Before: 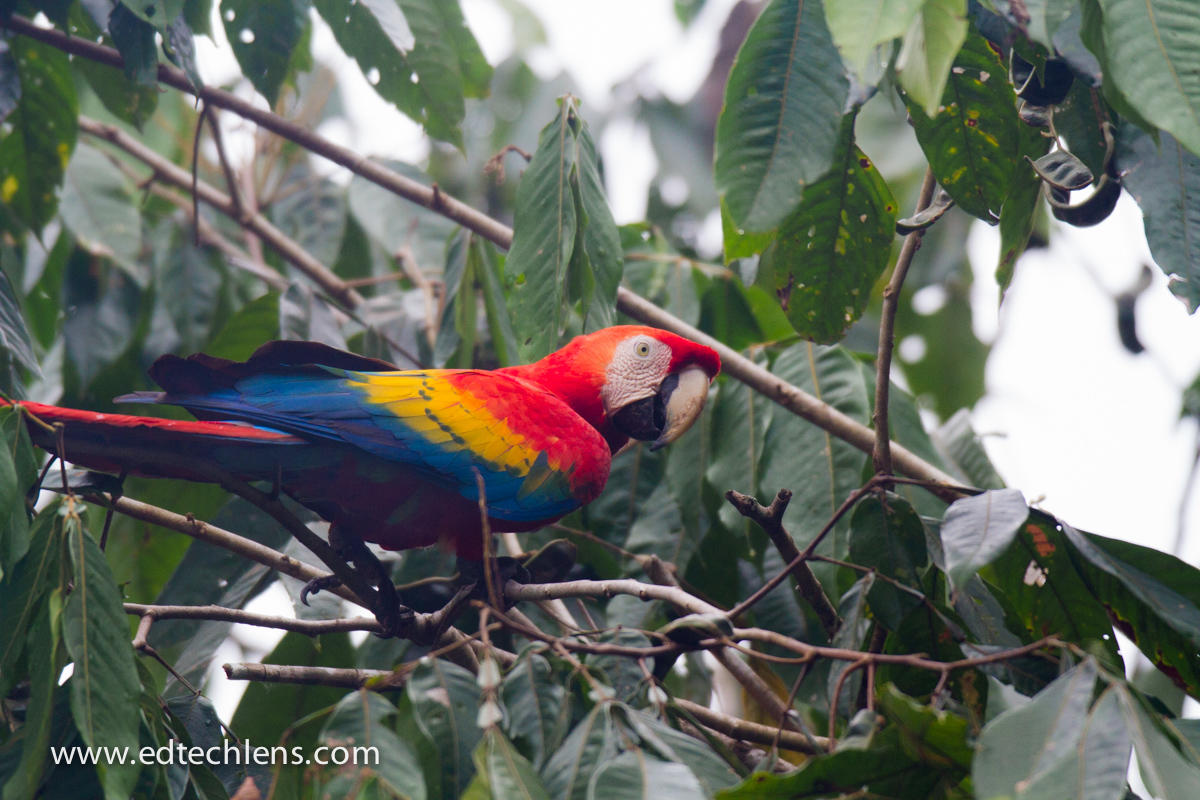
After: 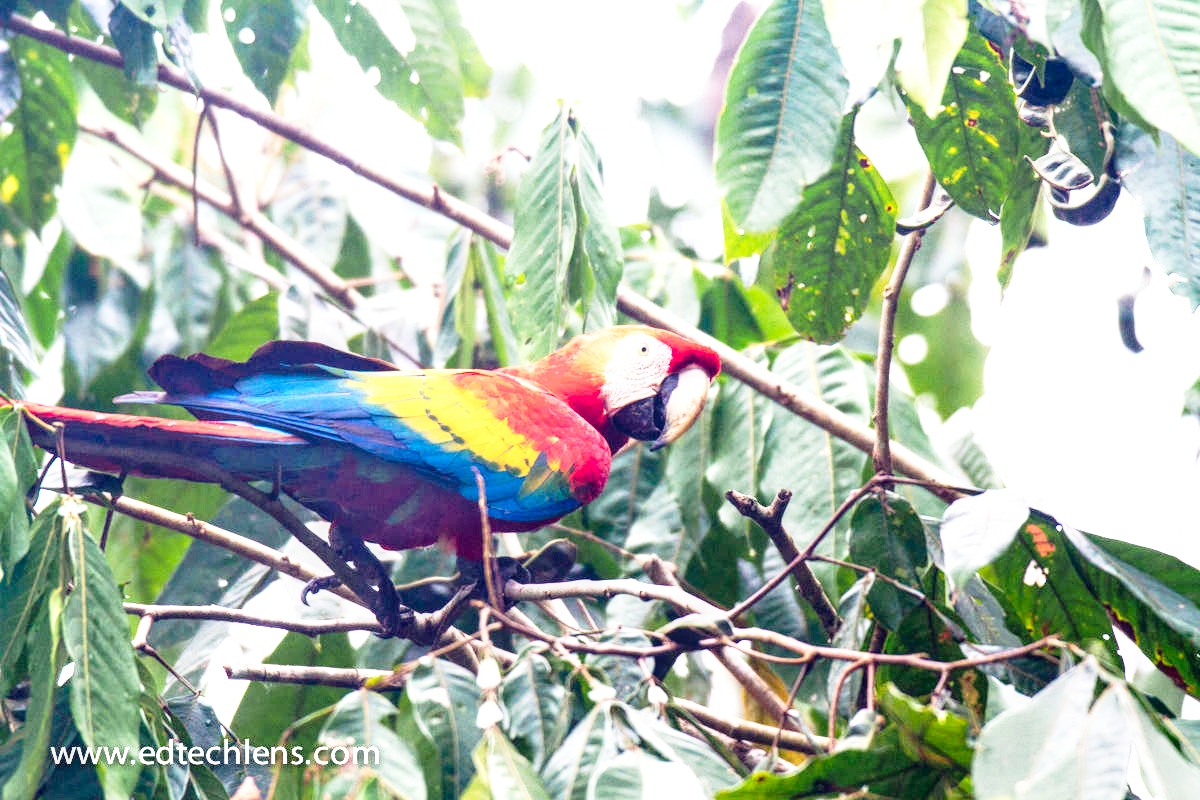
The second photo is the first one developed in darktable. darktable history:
exposure: black level correction 0, exposure 1.45 EV, compensate exposure bias true, compensate highlight preservation false
base curve: curves: ch0 [(0, 0) (0.012, 0.01) (0.073, 0.168) (0.31, 0.711) (0.645, 0.957) (1, 1)], preserve colors none
local contrast: on, module defaults
contrast equalizer: octaves 7, y [[0.528 ×6], [0.514 ×6], [0.362 ×6], [0 ×6], [0 ×6]]
